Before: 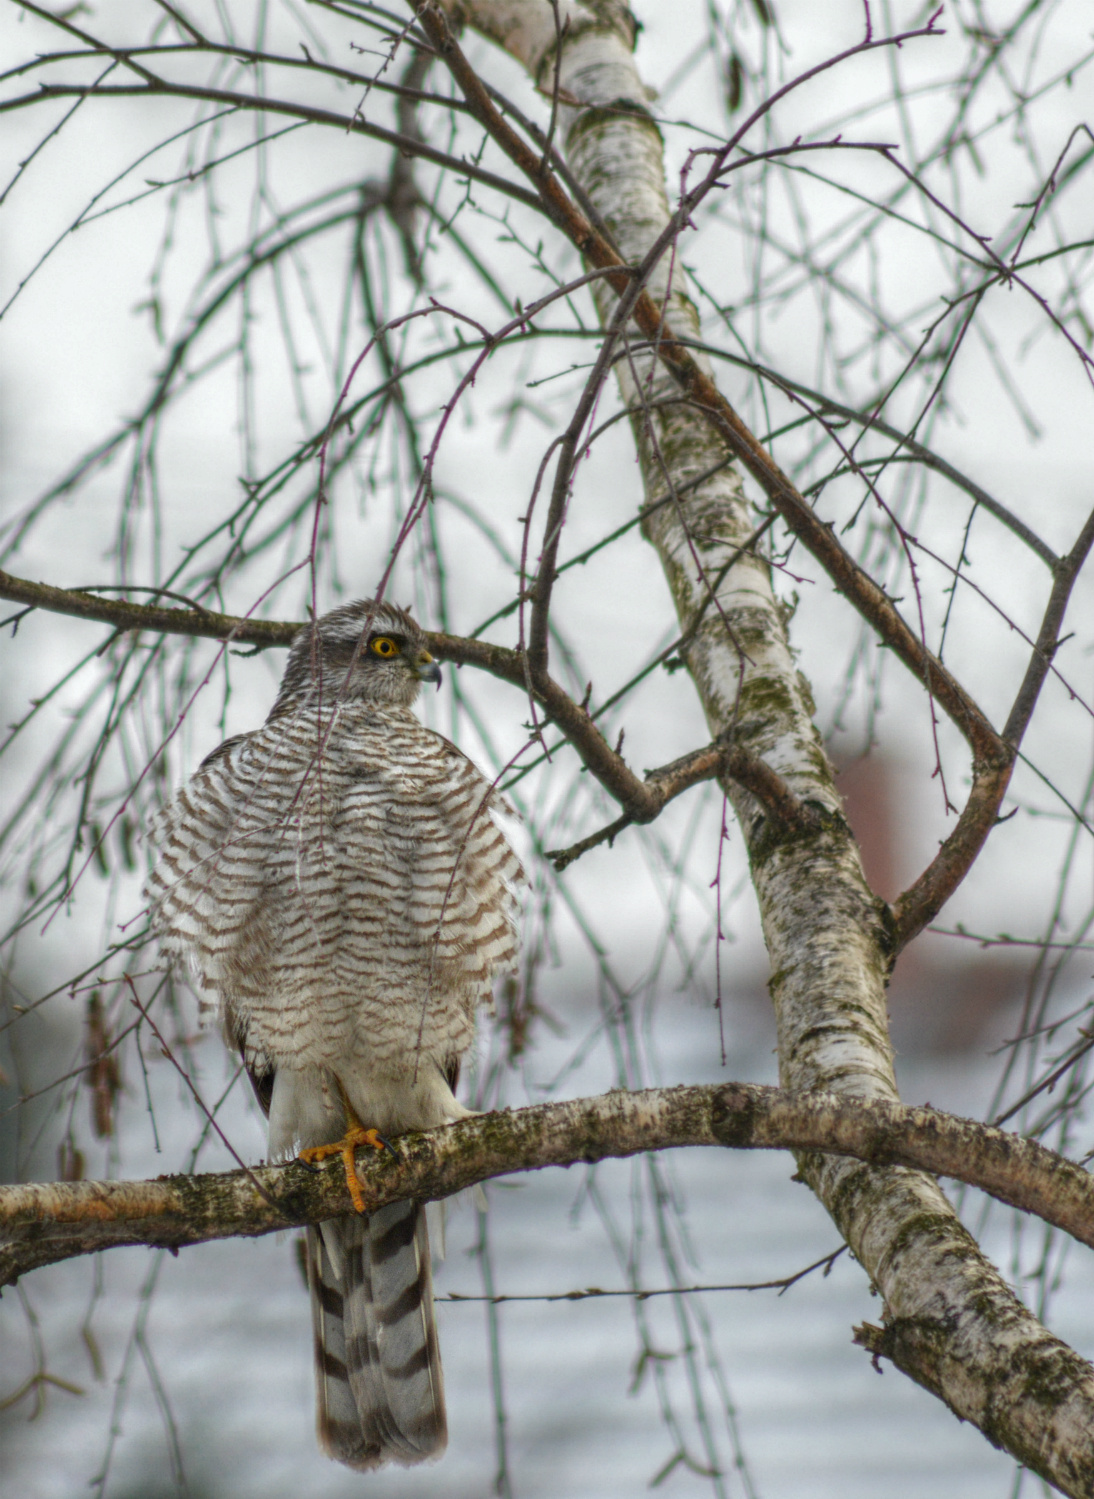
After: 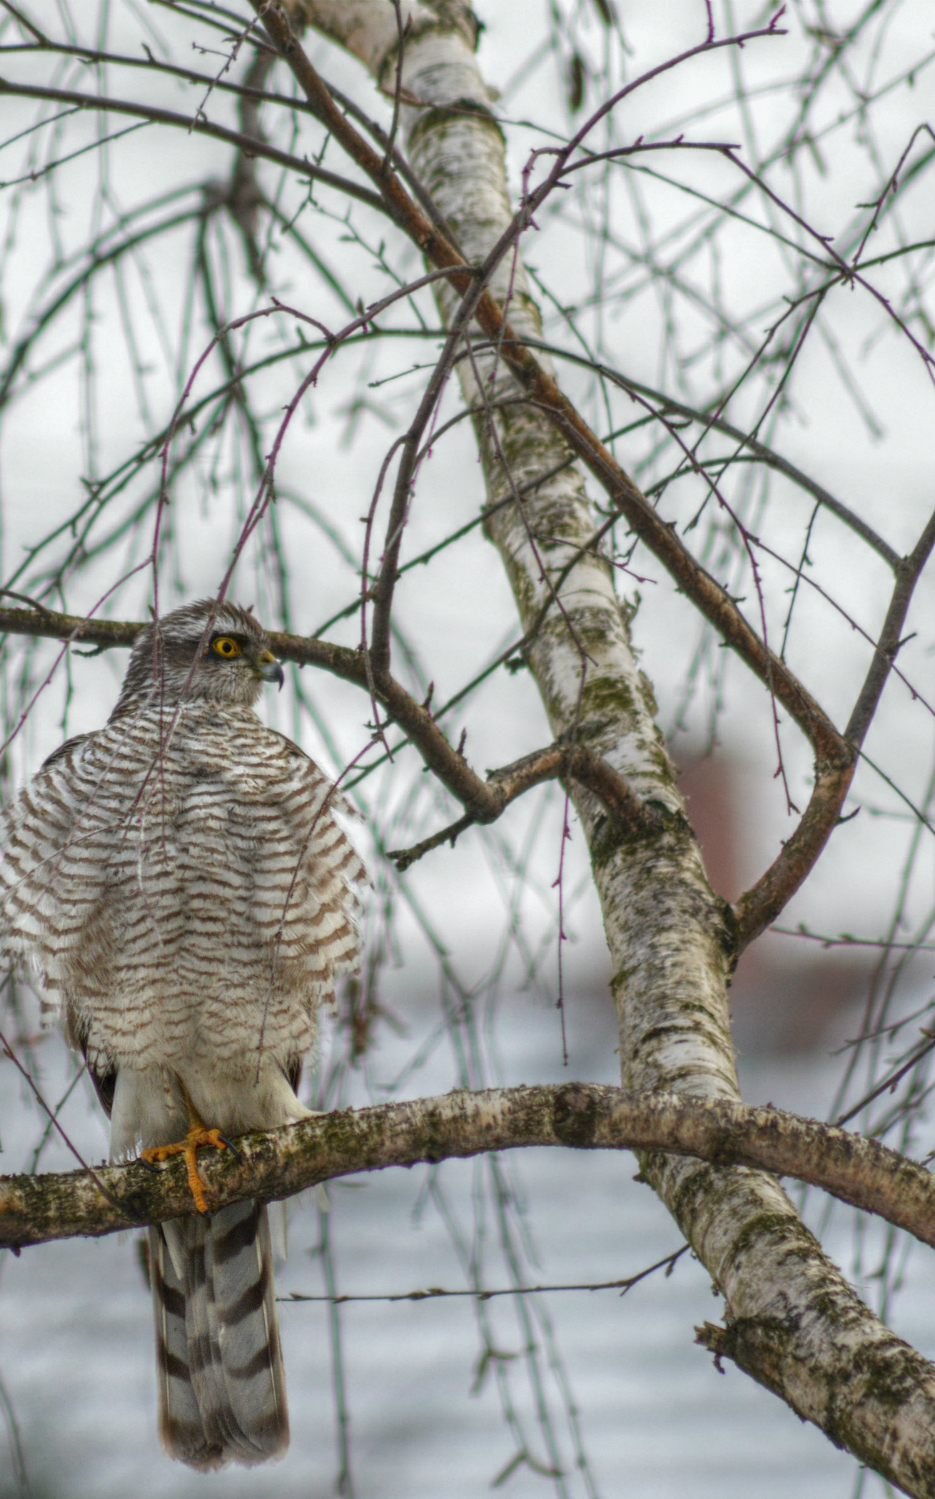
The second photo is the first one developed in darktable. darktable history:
crop and rotate: left 14.525%
